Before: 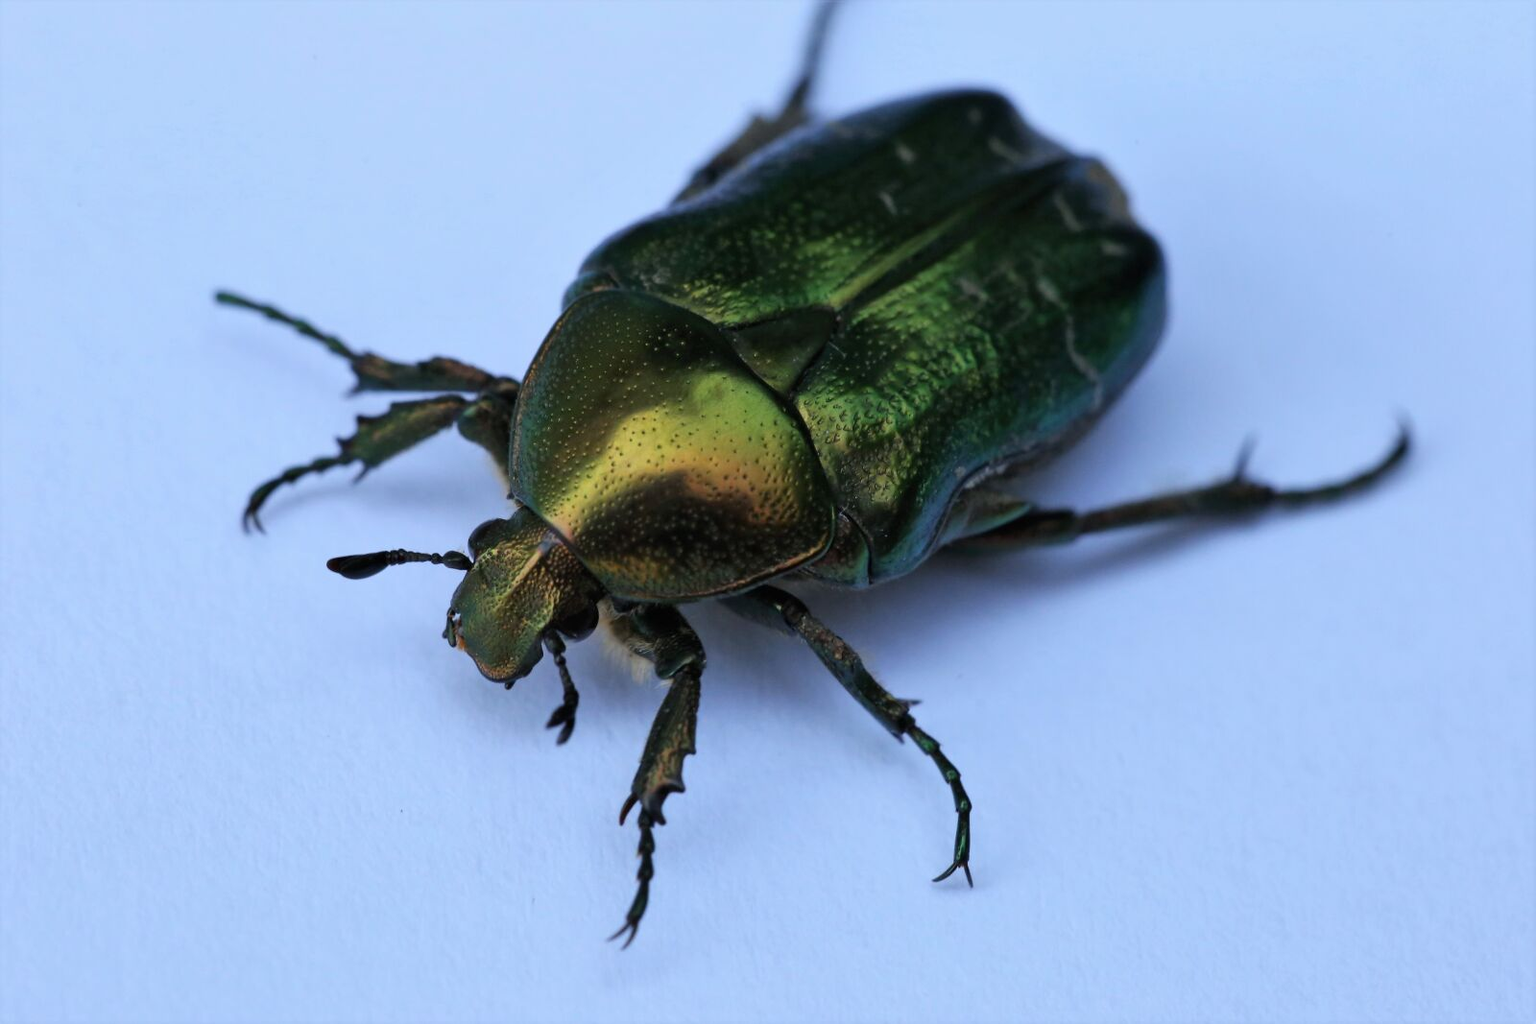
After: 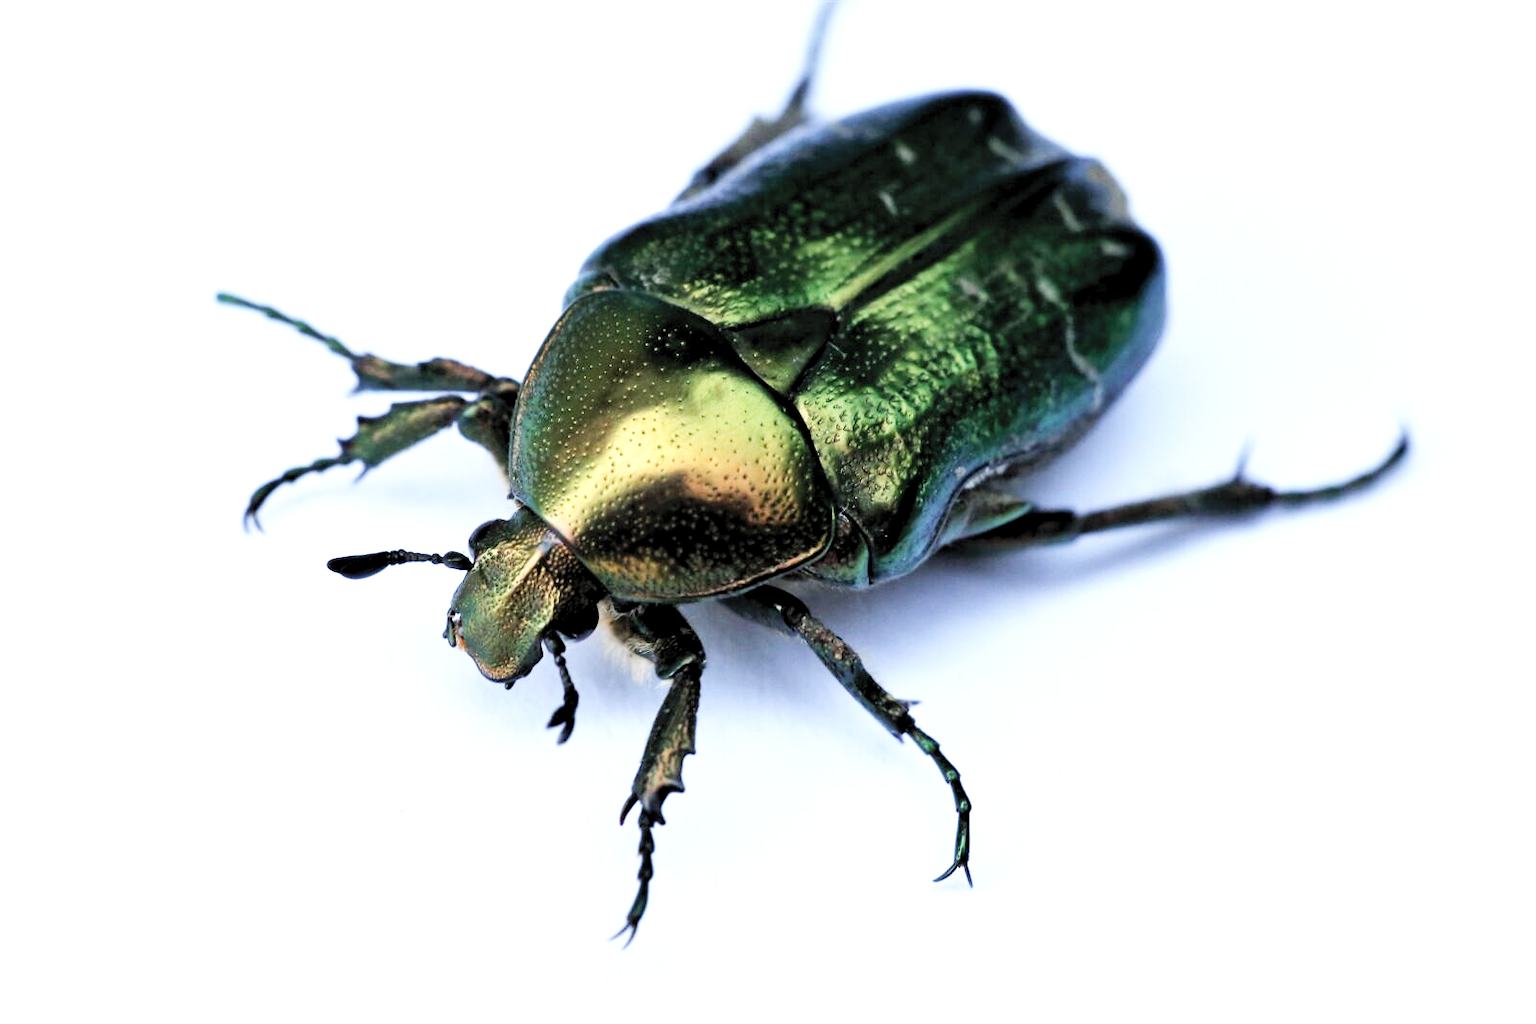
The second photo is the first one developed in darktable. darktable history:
contrast brightness saturation: contrast -0.044, saturation -0.393
exposure: black level correction 0.001, compensate exposure bias true, compensate highlight preservation false
levels: levels [0.044, 0.416, 0.908]
base curve: curves: ch0 [(0, 0) (0, 0.001) (0.001, 0.001) (0.004, 0.002) (0.007, 0.004) (0.015, 0.013) (0.033, 0.045) (0.052, 0.096) (0.075, 0.17) (0.099, 0.241) (0.163, 0.42) (0.219, 0.55) (0.259, 0.616) (0.327, 0.722) (0.365, 0.765) (0.522, 0.873) (0.547, 0.881) (0.689, 0.919) (0.826, 0.952) (1, 1)], preserve colors none
